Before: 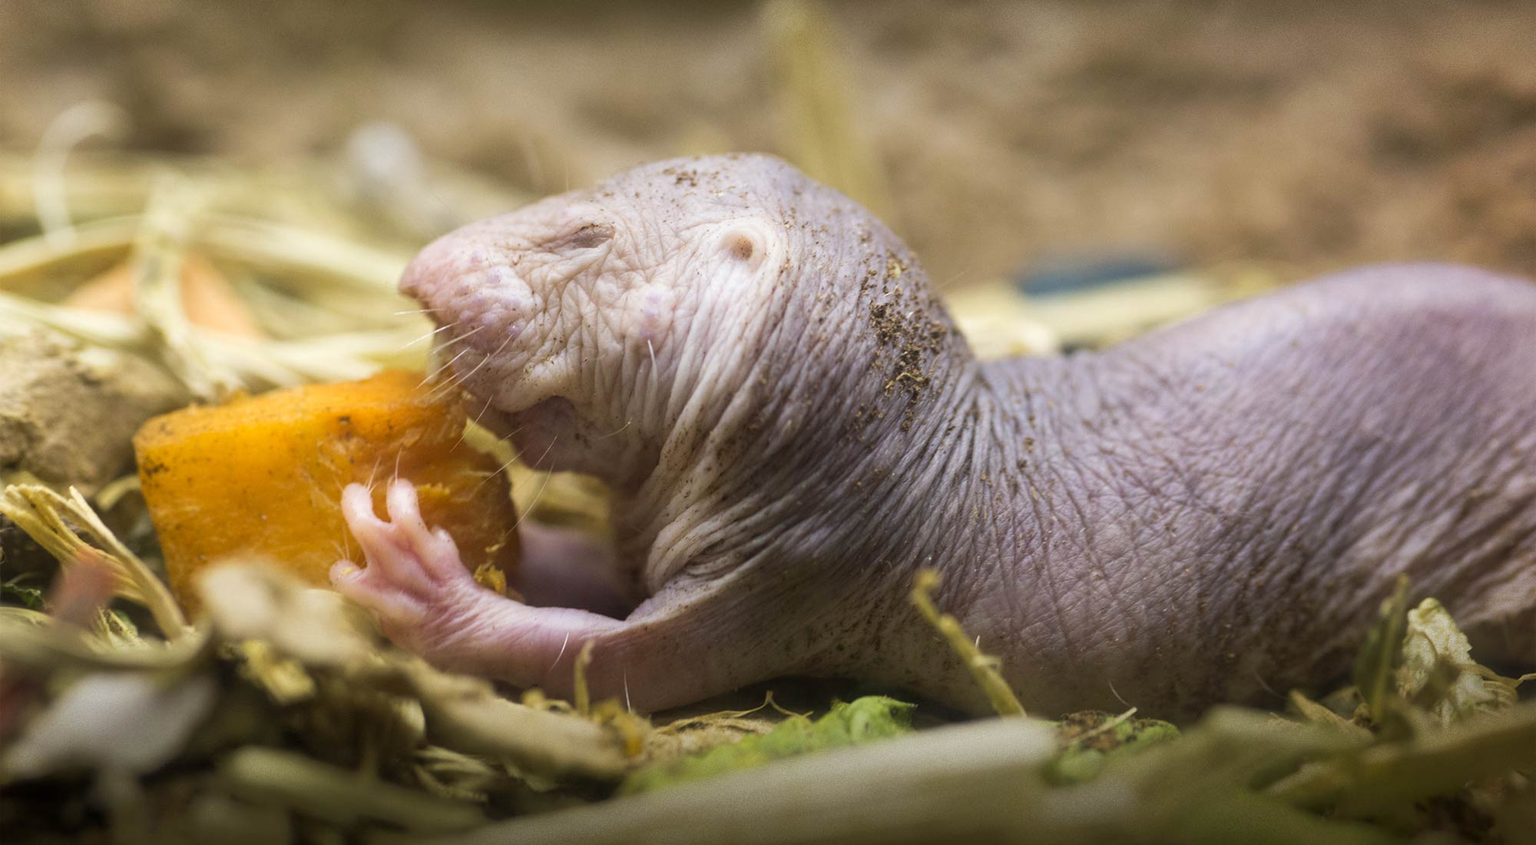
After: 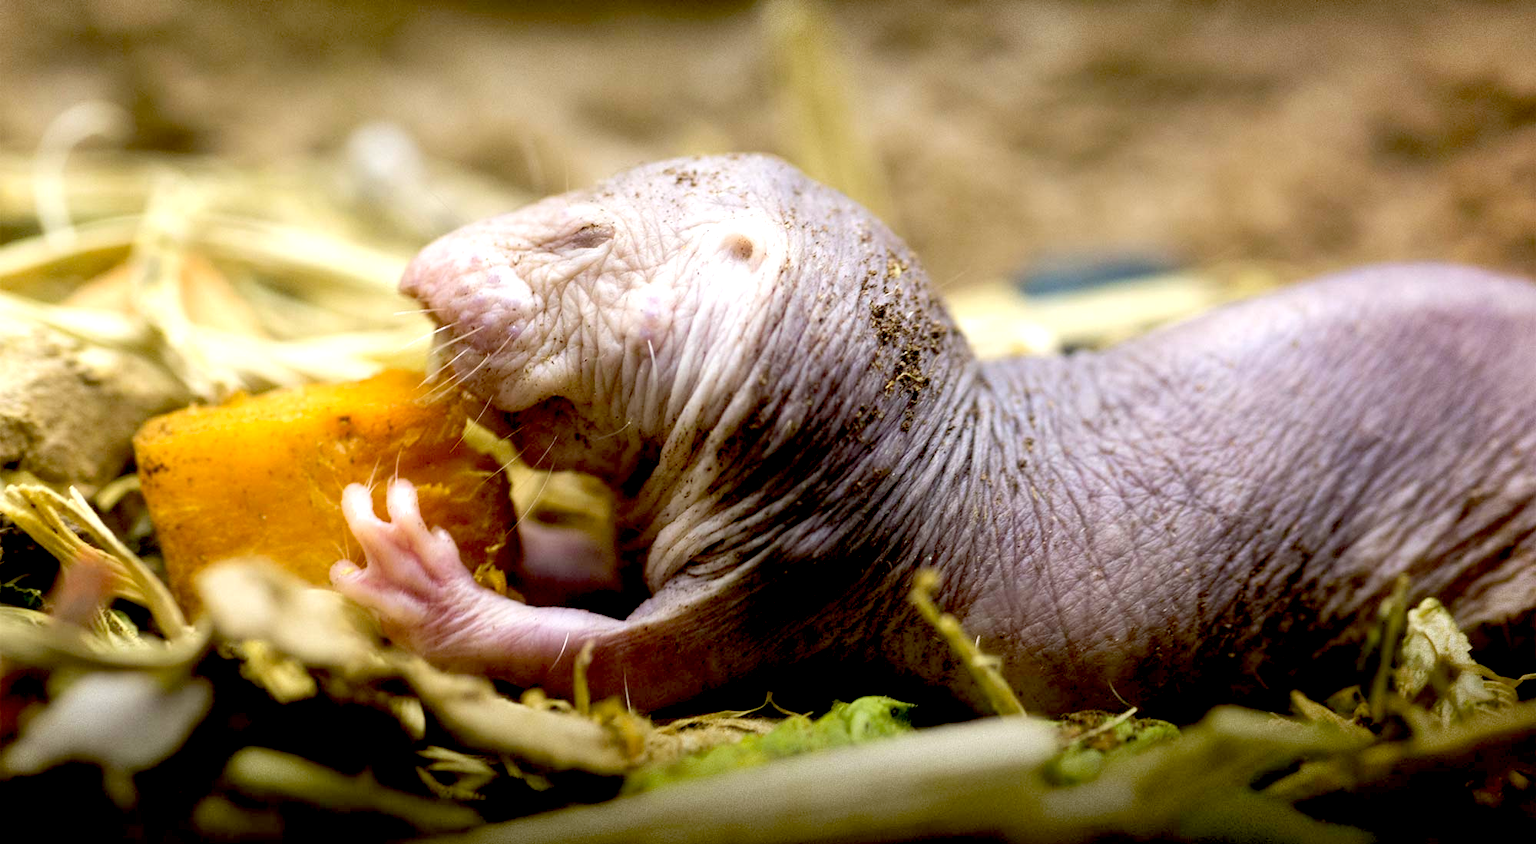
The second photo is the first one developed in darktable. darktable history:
exposure: black level correction 0.038, exposure 0.498 EV, compensate exposure bias true, compensate highlight preservation false
